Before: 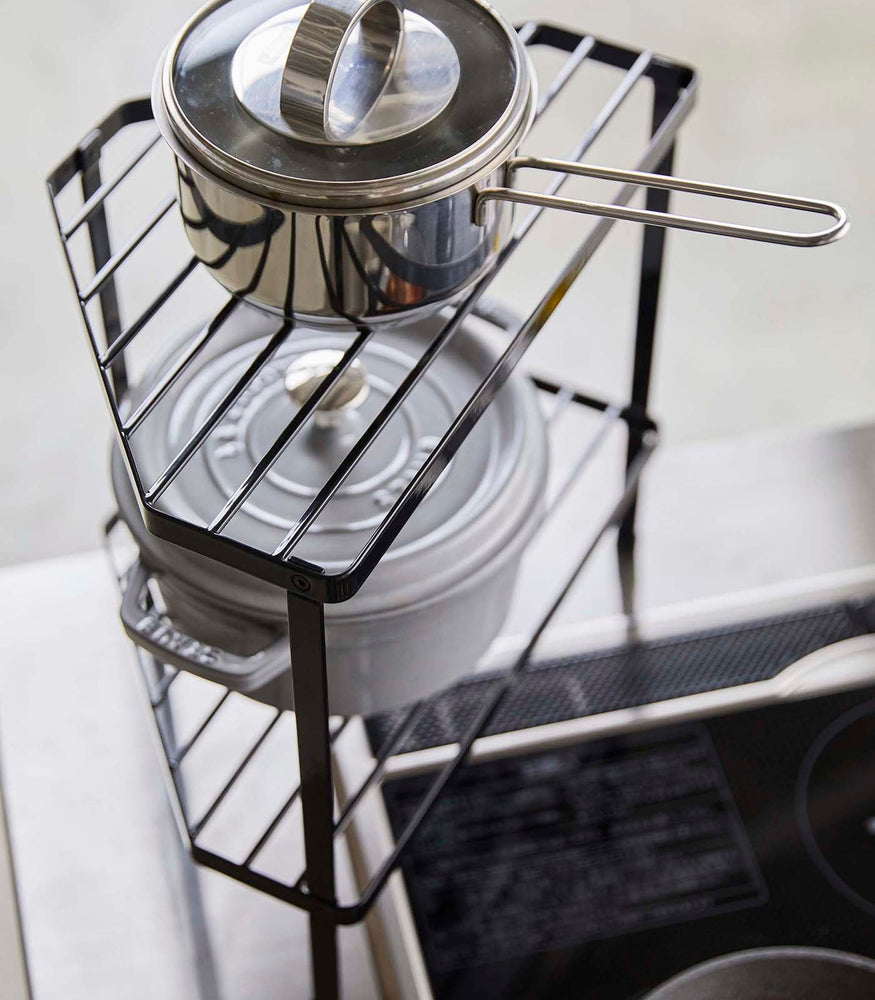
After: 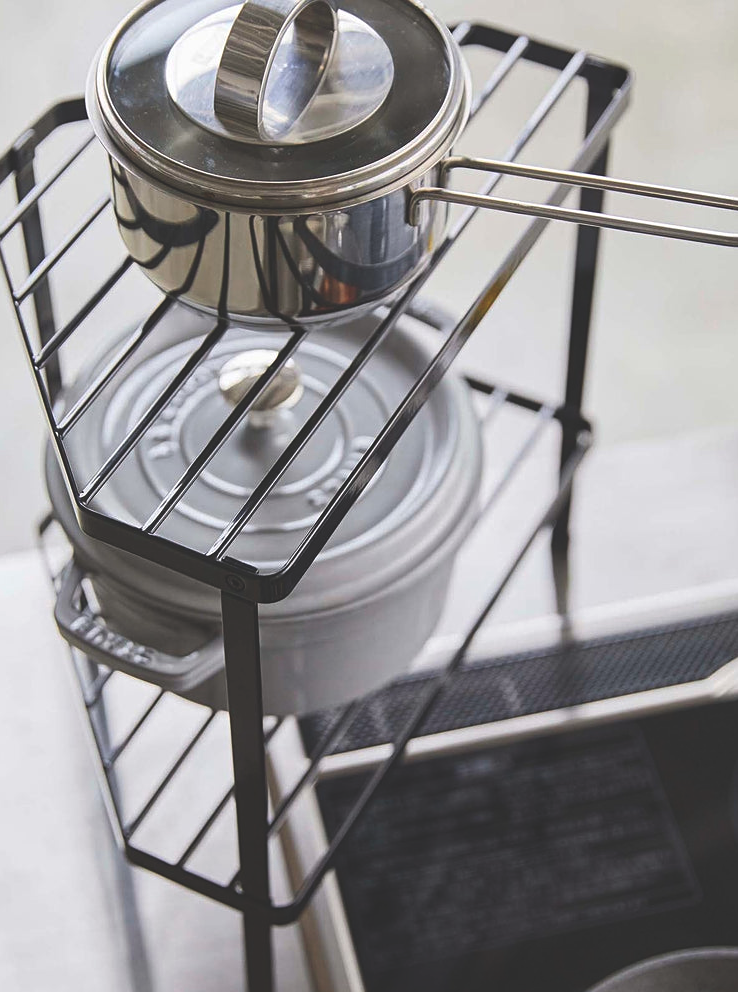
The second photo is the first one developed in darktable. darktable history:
crop: left 7.598%, right 7.873%
color balance rgb: on, module defaults
exposure: black level correction -0.028, compensate highlight preservation false
sharpen: amount 0.2
base curve: curves: ch0 [(0, 0) (0.303, 0.277) (1, 1)]
